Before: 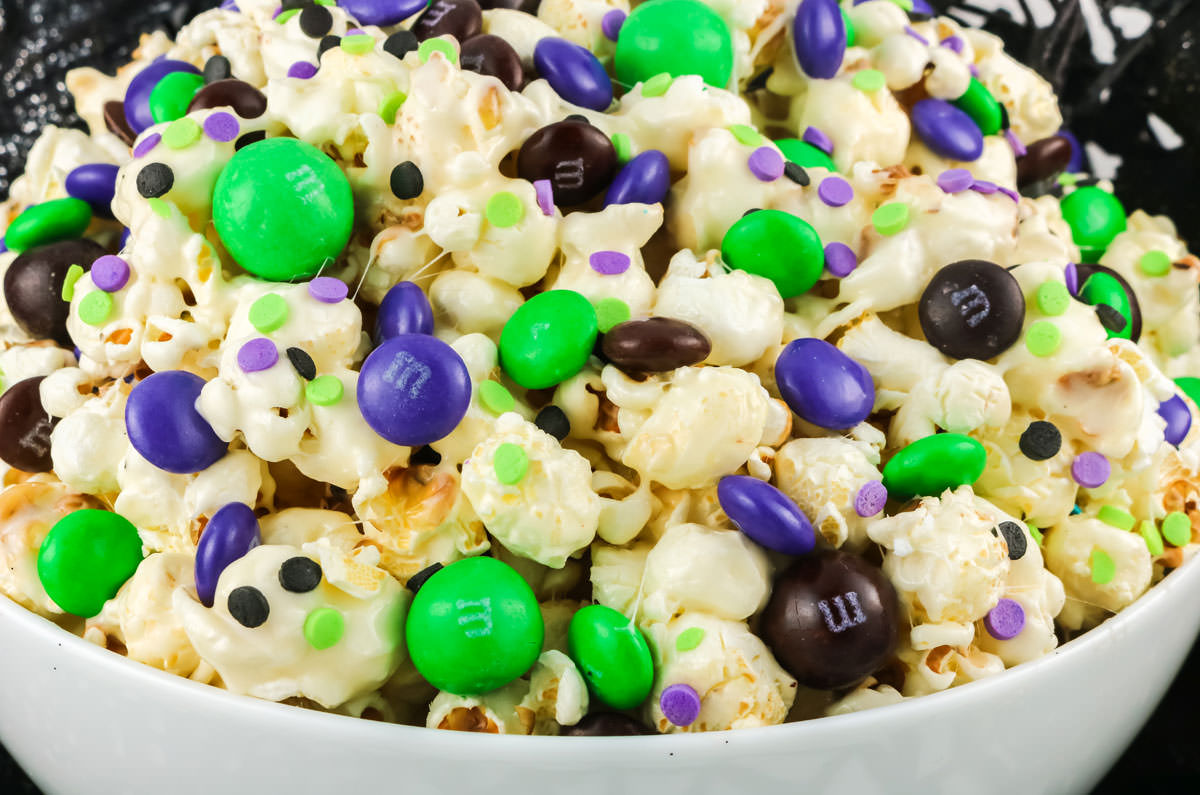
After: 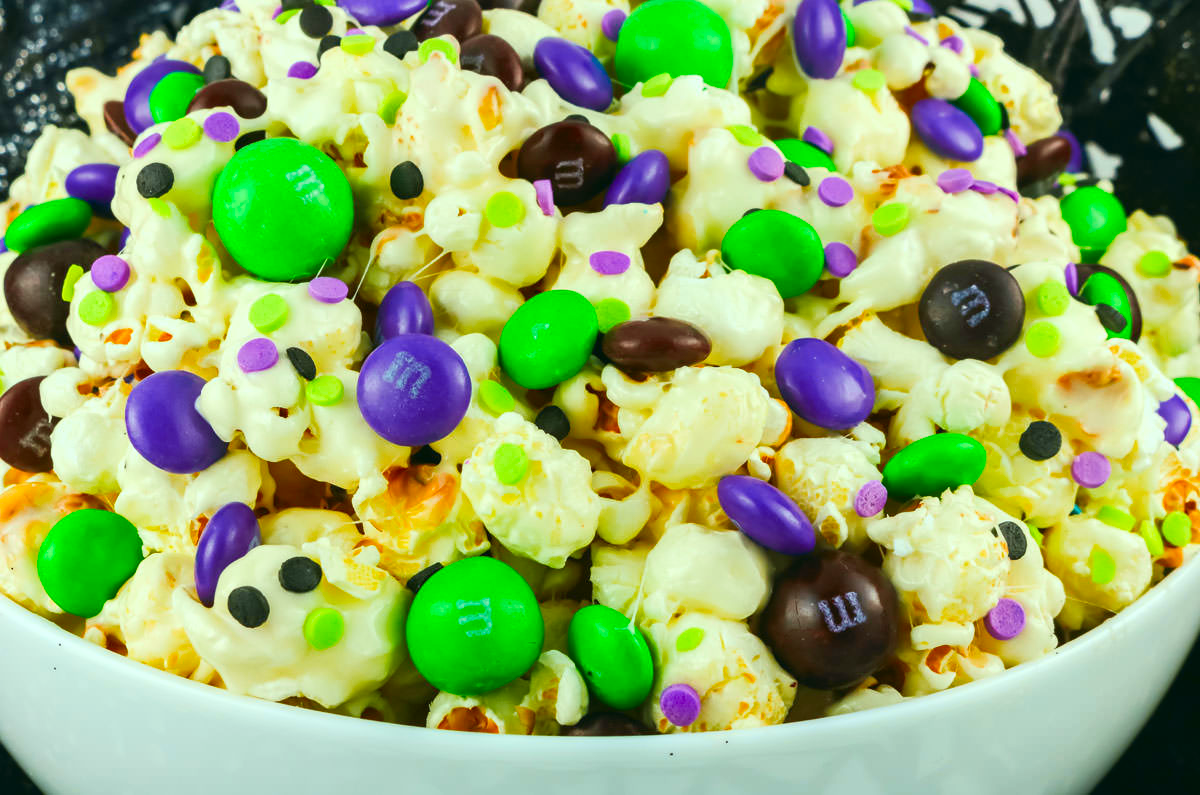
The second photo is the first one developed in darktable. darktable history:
tone curve: curves: ch0 [(0, 0.024) (0.119, 0.146) (0.474, 0.464) (0.718, 0.721) (0.817, 0.839) (1, 0.998)]; ch1 [(0, 0) (0.377, 0.416) (0.439, 0.451) (0.477, 0.477) (0.501, 0.497) (0.538, 0.544) (0.58, 0.602) (0.664, 0.676) (0.783, 0.804) (1, 1)]; ch2 [(0, 0) (0.38, 0.405) (0.463, 0.456) (0.498, 0.497) (0.524, 0.535) (0.578, 0.576) (0.648, 0.665) (1, 1)], color space Lab, independent channels, preserve colors none
color correction: highlights a* -7.33, highlights b* 1.26, shadows a* -3.55, saturation 1.4
